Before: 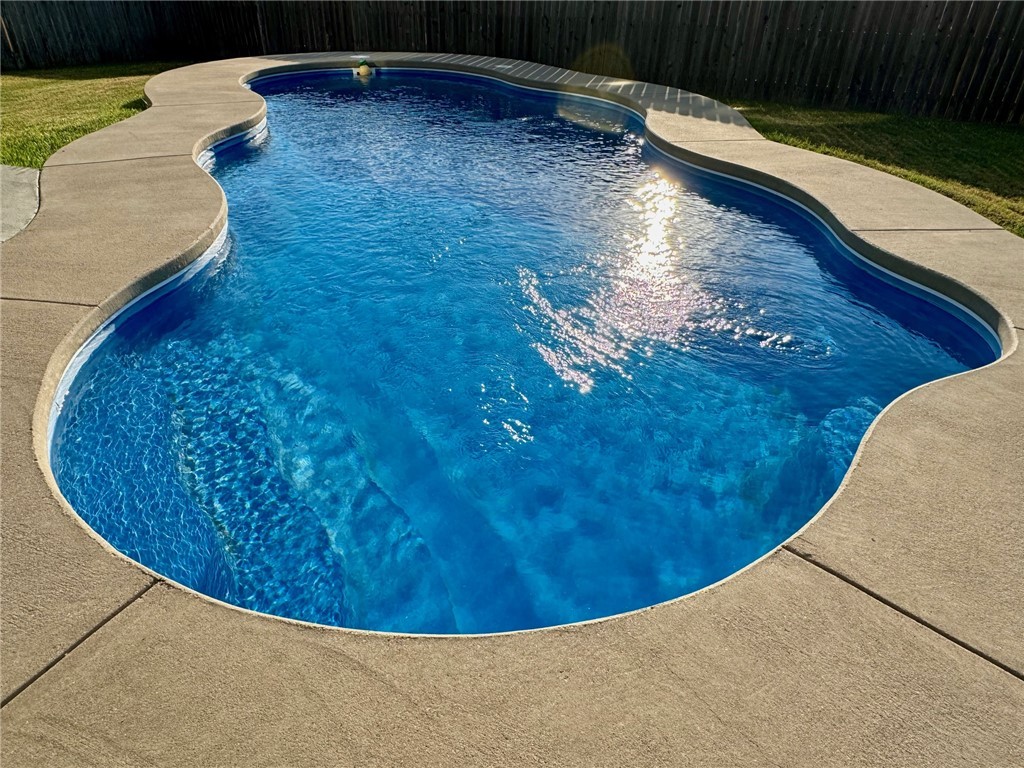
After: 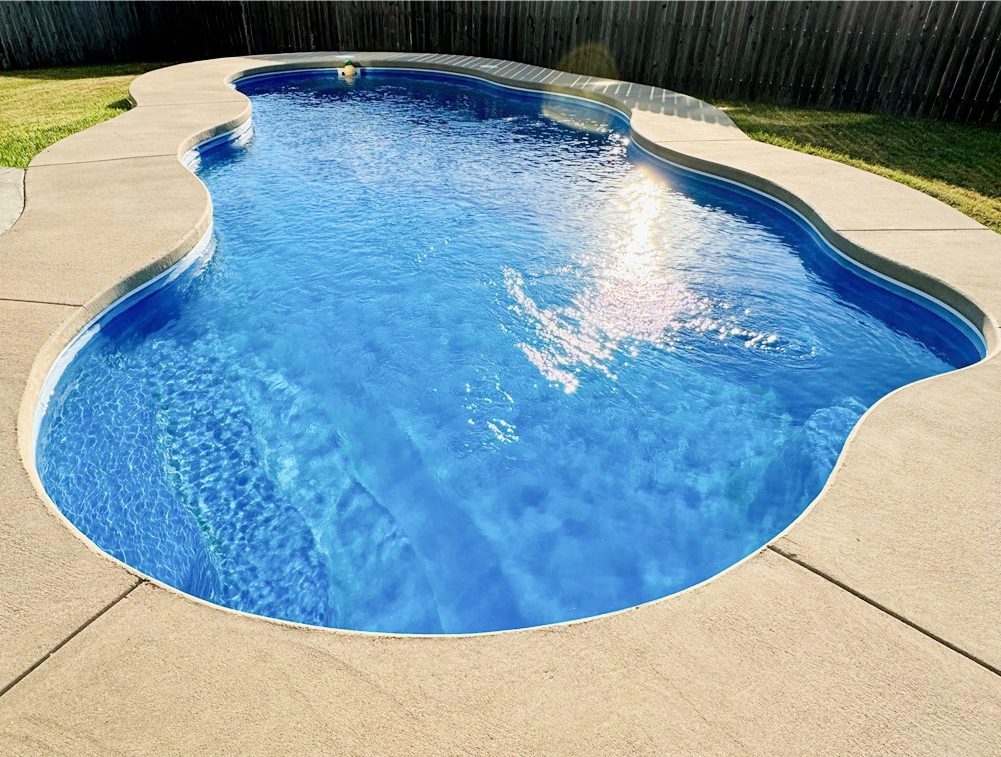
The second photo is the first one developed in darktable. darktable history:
filmic rgb: black relative exposure -7.65 EV, white relative exposure 4.56 EV, hardness 3.61
crop and rotate: left 1.494%, right 0.709%, bottom 1.309%
exposure: black level correction 0, exposure 1.473 EV, compensate exposure bias true, compensate highlight preservation false
